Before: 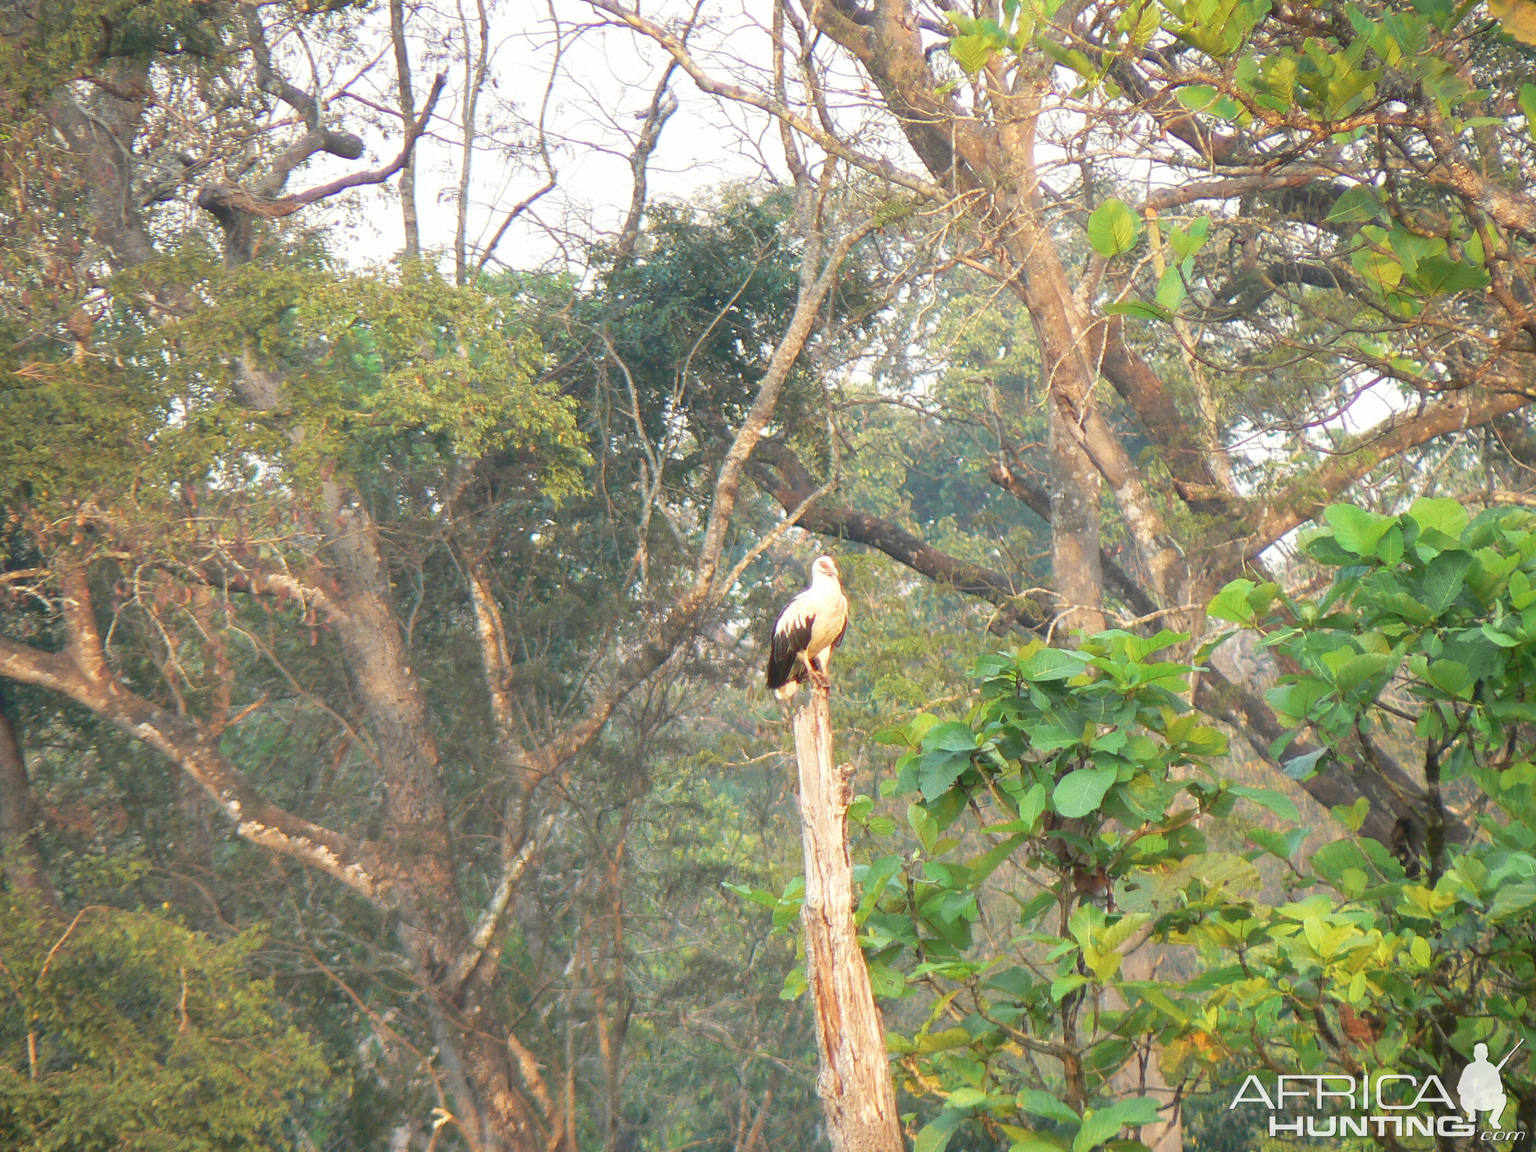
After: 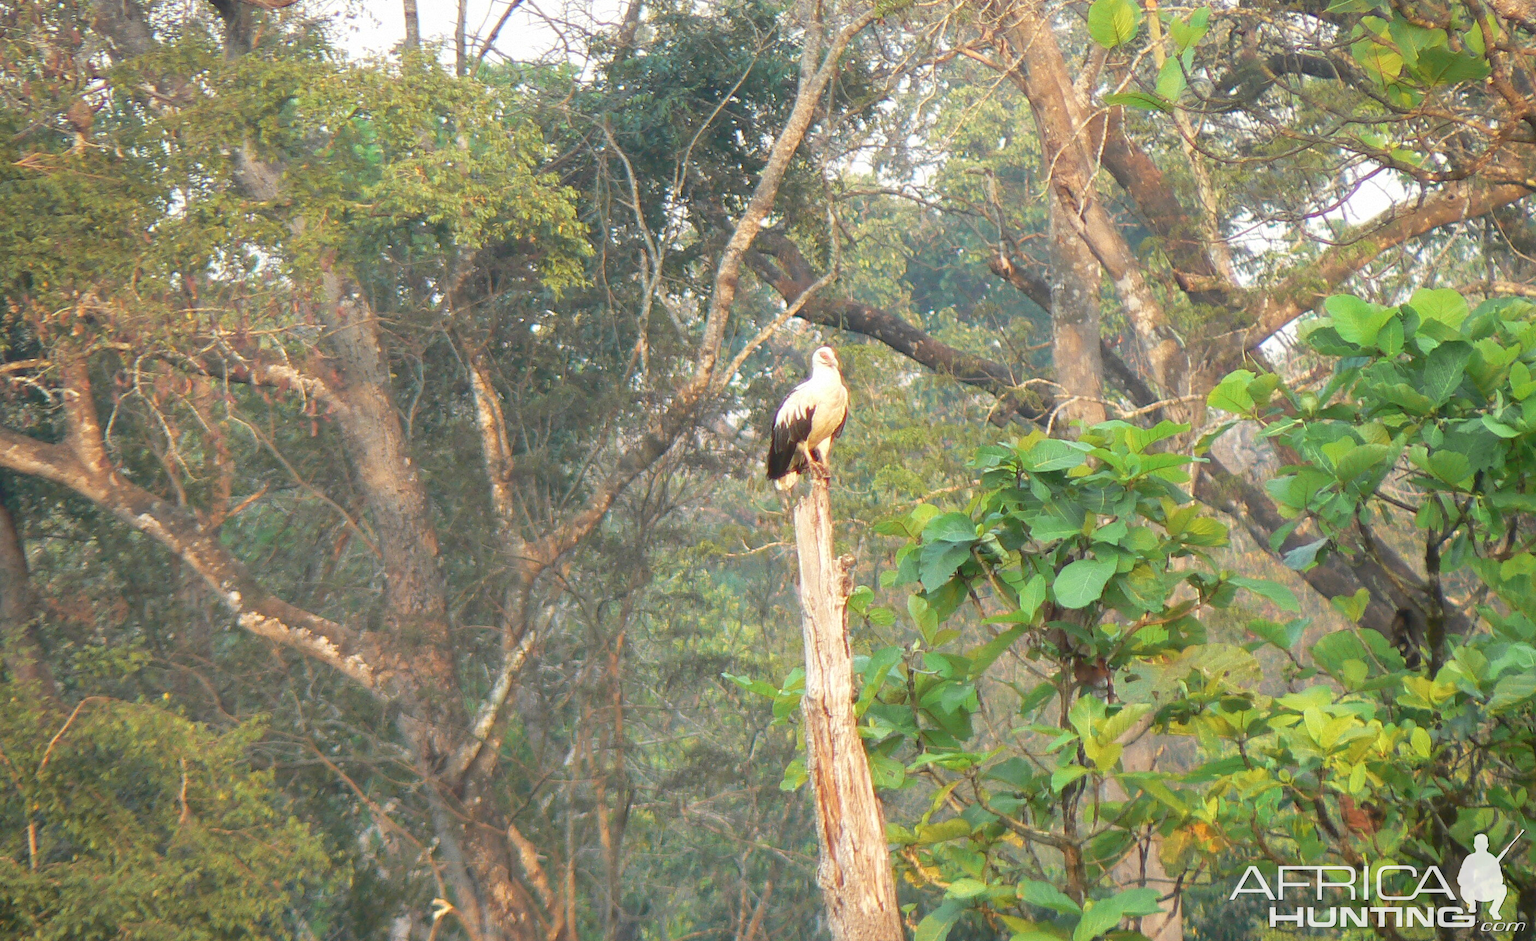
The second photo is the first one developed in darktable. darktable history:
crop and rotate: top 18.226%
color correction: highlights b* 0.027
